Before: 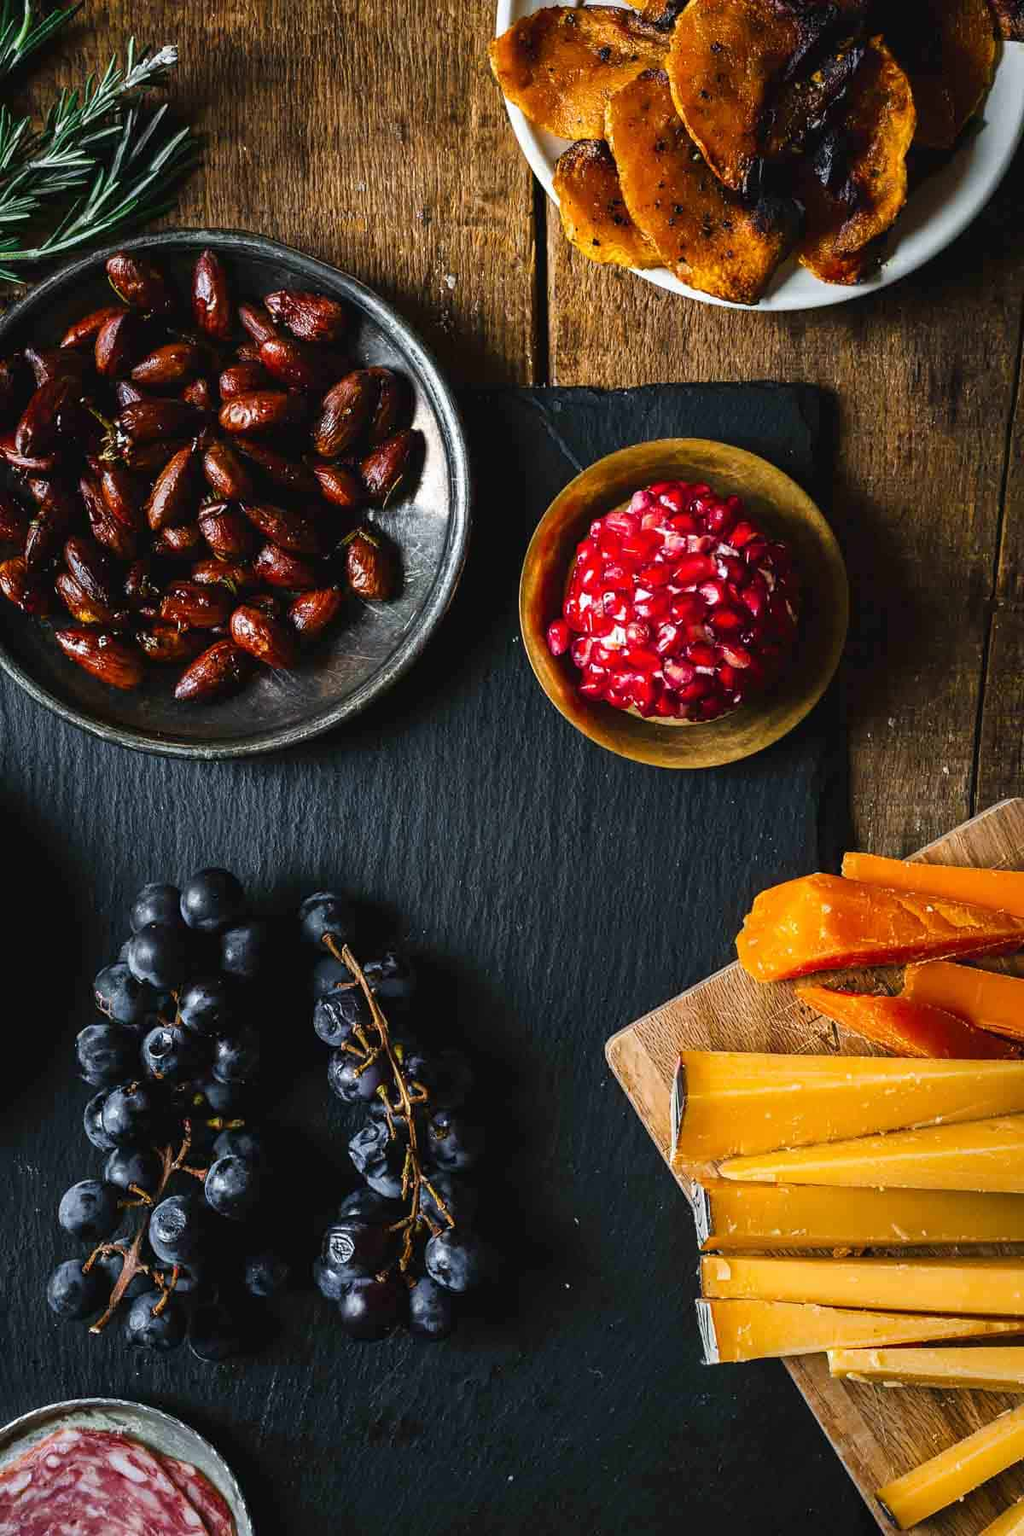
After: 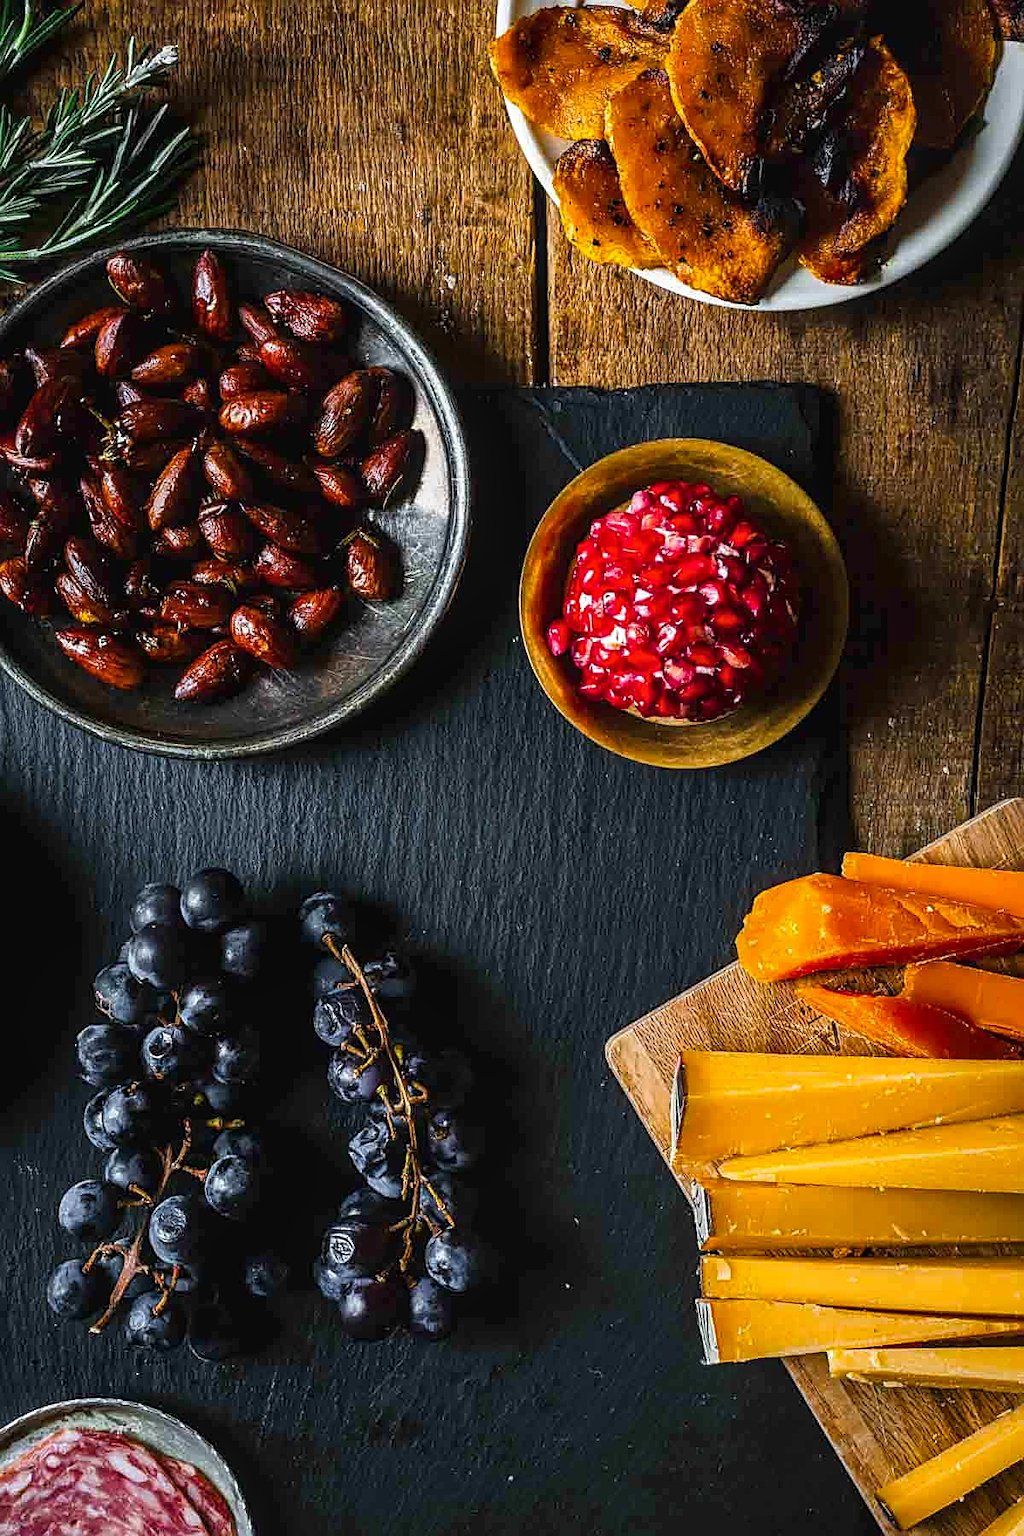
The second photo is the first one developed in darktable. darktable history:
local contrast: on, module defaults
sharpen: on, module defaults
color balance rgb: shadows lift › luminance 0.973%, shadows lift › chroma 0.362%, shadows lift › hue 21.06°, perceptual saturation grading › global saturation 9.796%, global vibrance 14.295%
